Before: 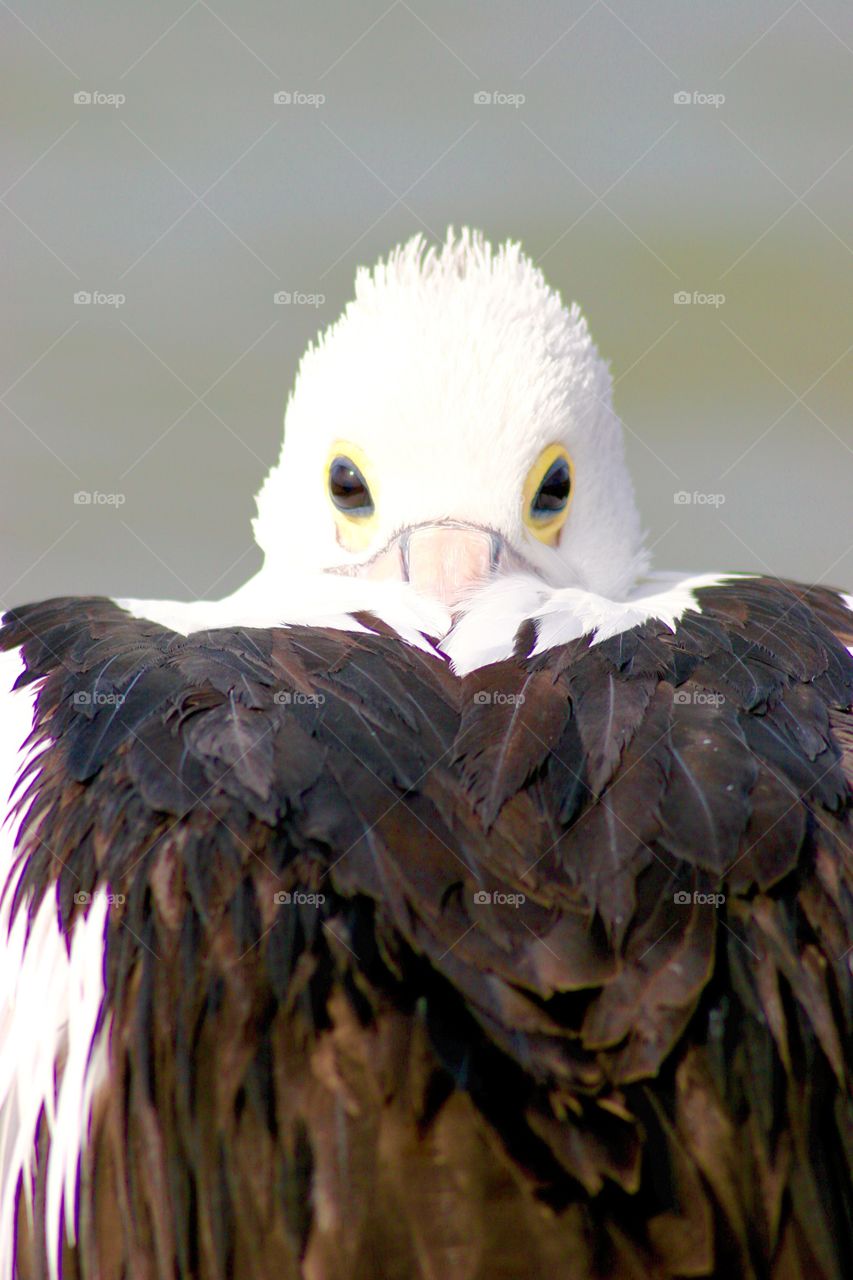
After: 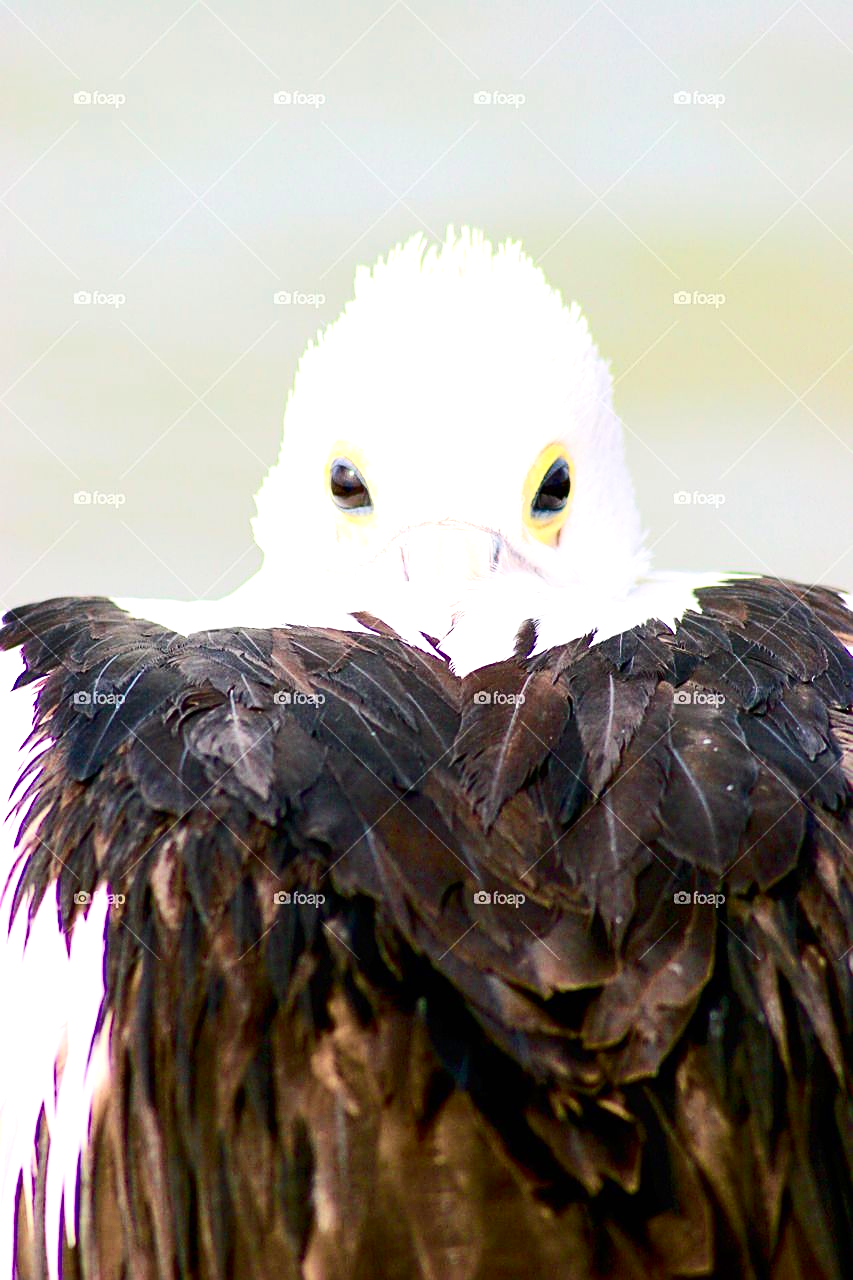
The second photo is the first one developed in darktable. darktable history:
exposure: black level correction 0, exposure 0.837 EV, compensate highlight preservation false
sharpen: on, module defaults
contrast brightness saturation: contrast 0.289
